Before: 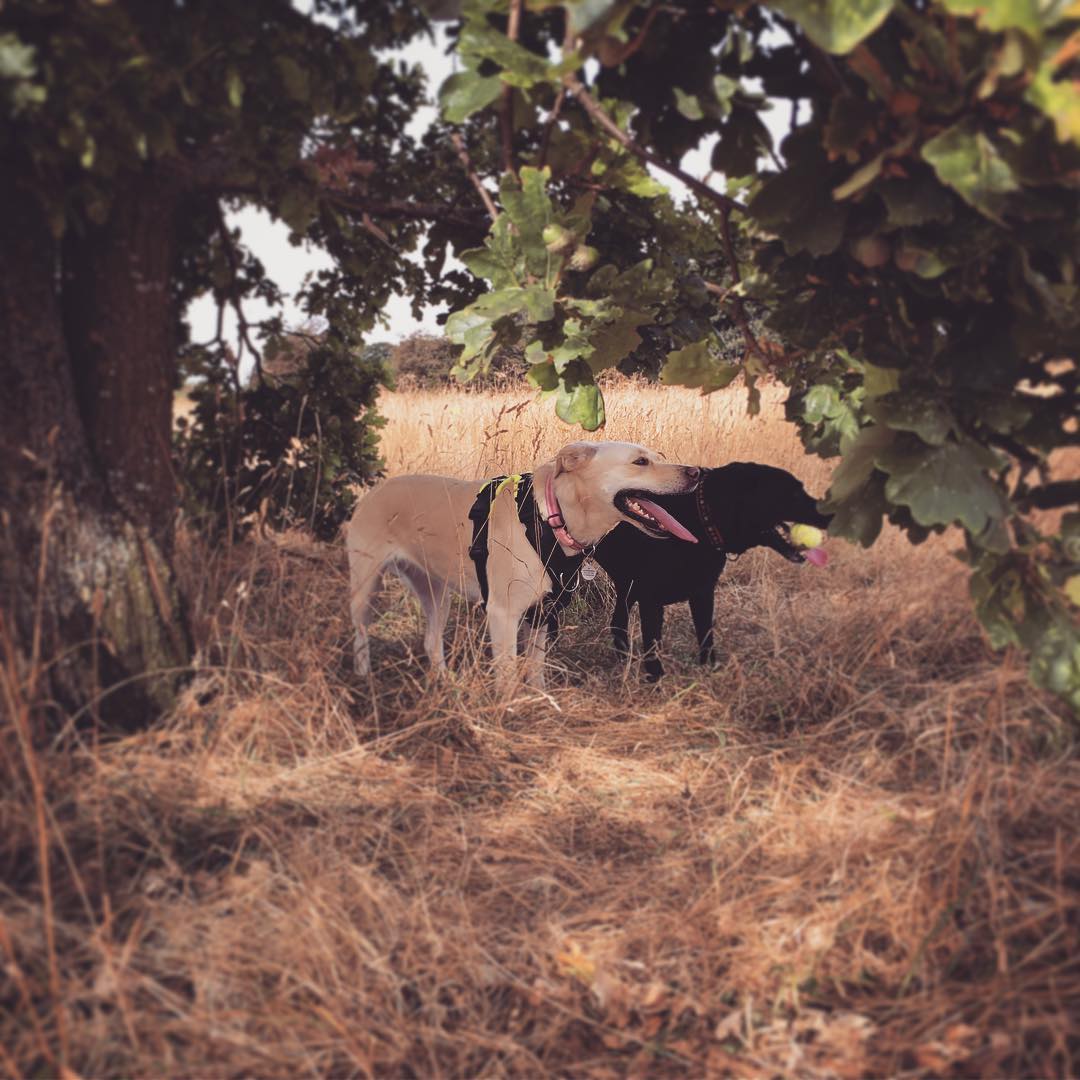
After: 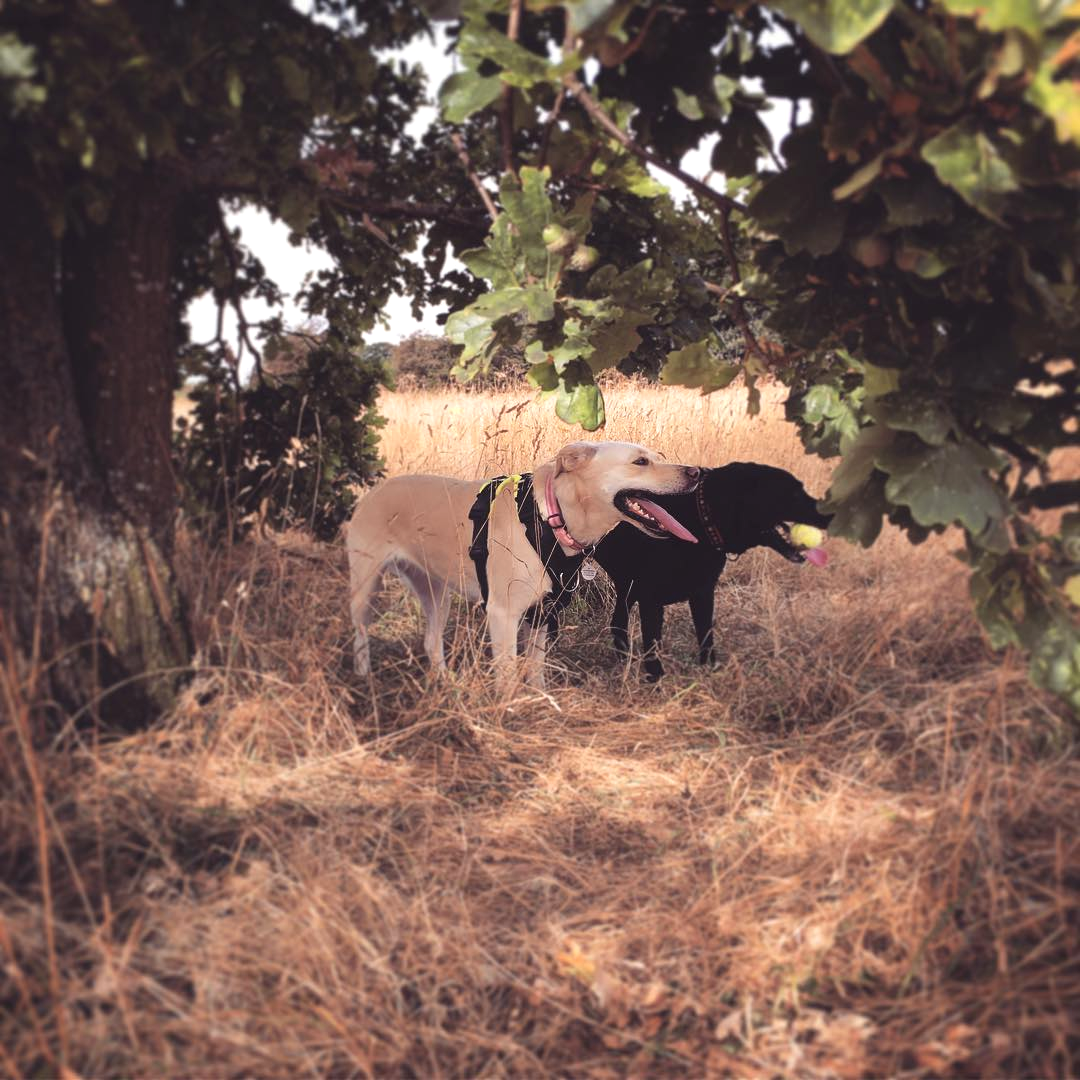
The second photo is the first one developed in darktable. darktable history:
tone equalizer: -8 EV -0.425 EV, -7 EV -0.37 EV, -6 EV -0.354 EV, -5 EV -0.209 EV, -3 EV 0.19 EV, -2 EV 0.319 EV, -1 EV 0.385 EV, +0 EV 0.395 EV, mask exposure compensation -0.49 EV
